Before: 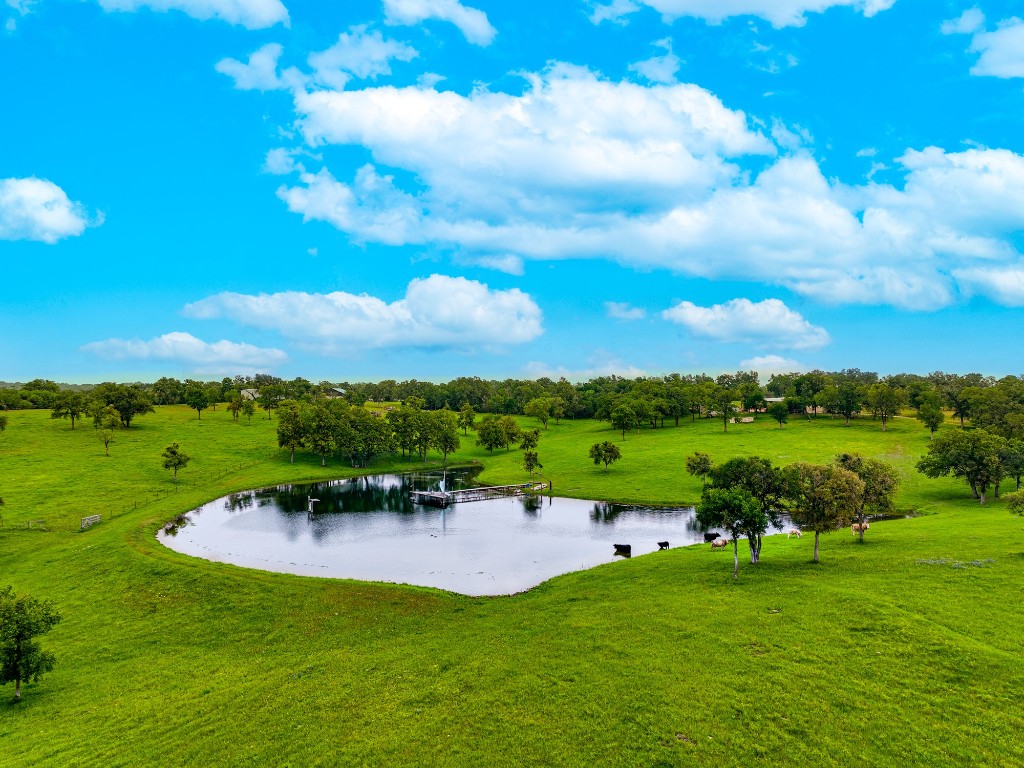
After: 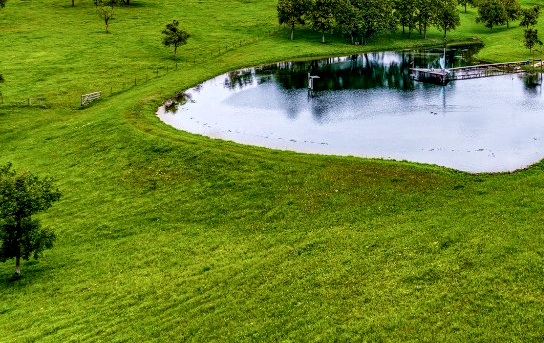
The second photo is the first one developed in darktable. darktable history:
local contrast: highlights 21%, detail 150%
crop and rotate: top 55.118%, right 46.87%, bottom 0.185%
velvia: strength 40.24%
